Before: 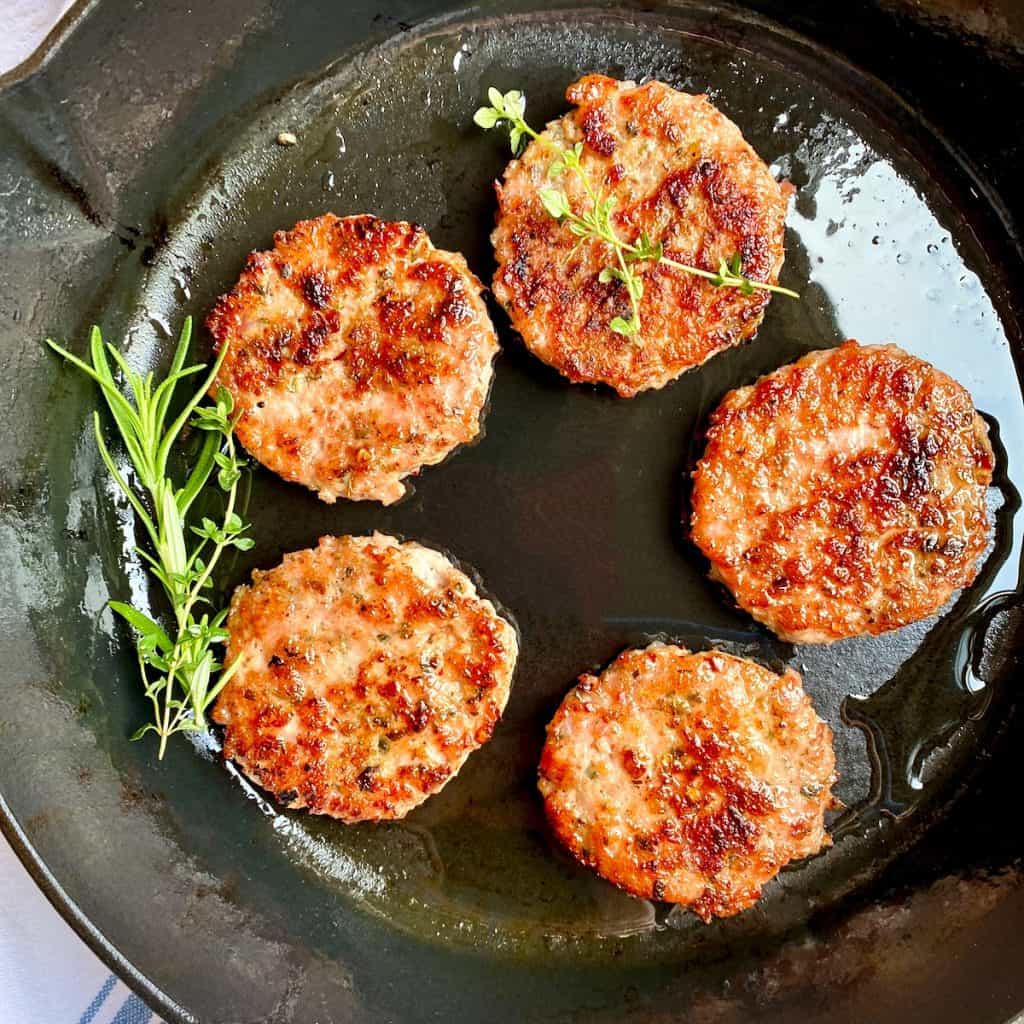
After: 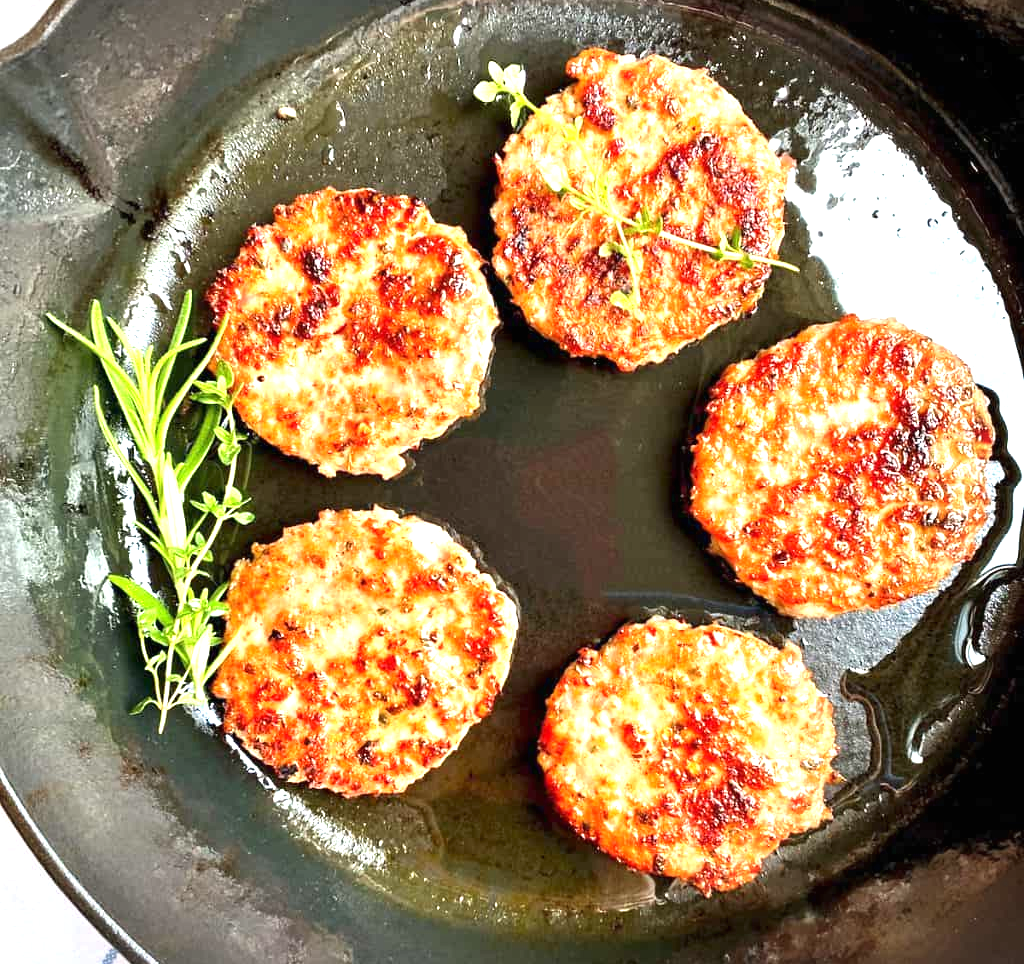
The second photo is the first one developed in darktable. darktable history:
vignetting: fall-off radius 92.78%, brightness -0.284
crop and rotate: top 2.556%, bottom 3.27%
exposure: black level correction 0, exposure 1.096 EV, compensate highlight preservation false
